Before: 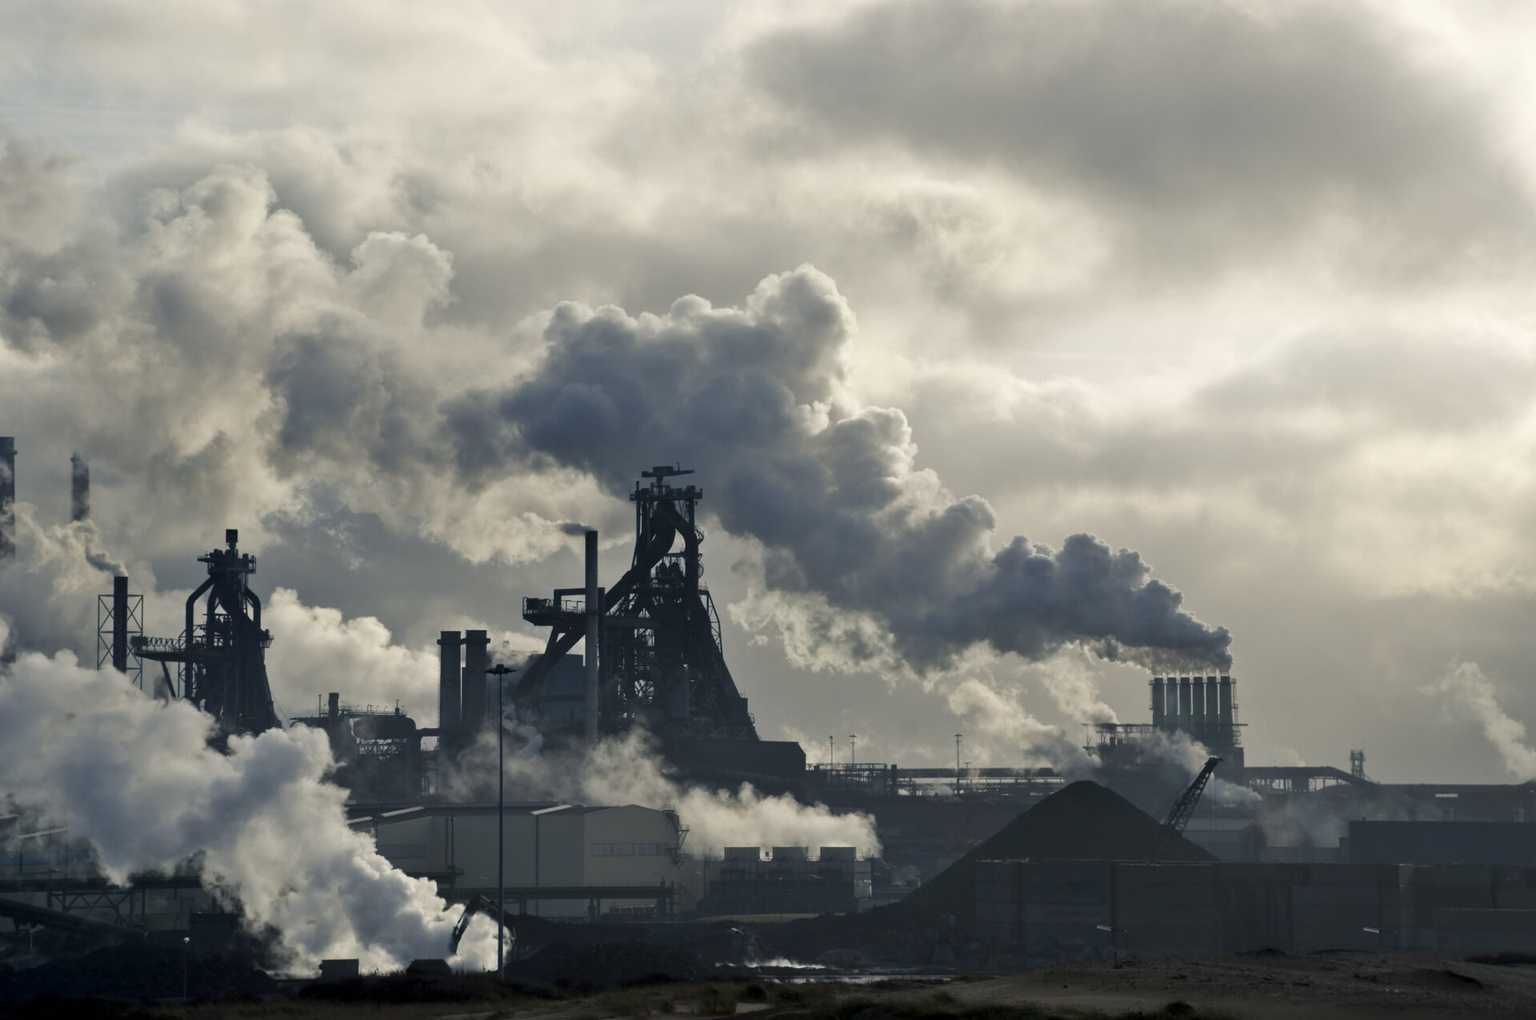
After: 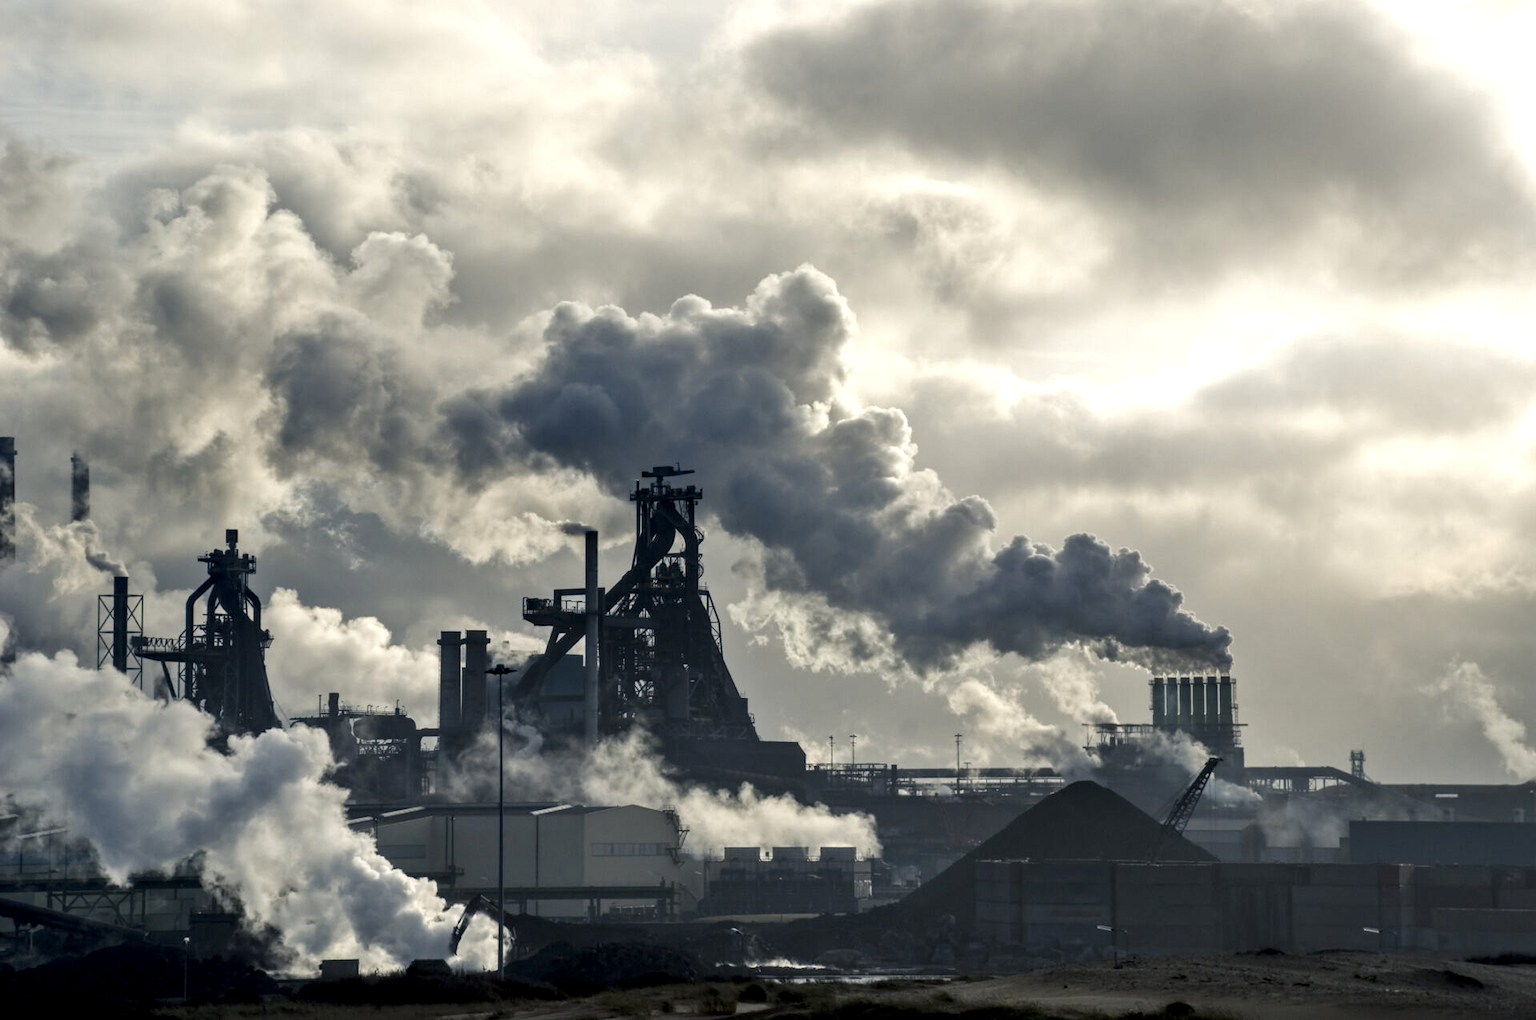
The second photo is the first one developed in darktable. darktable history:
exposure: exposure 0.2 EV, compensate highlight preservation false
local contrast: detail 150%
